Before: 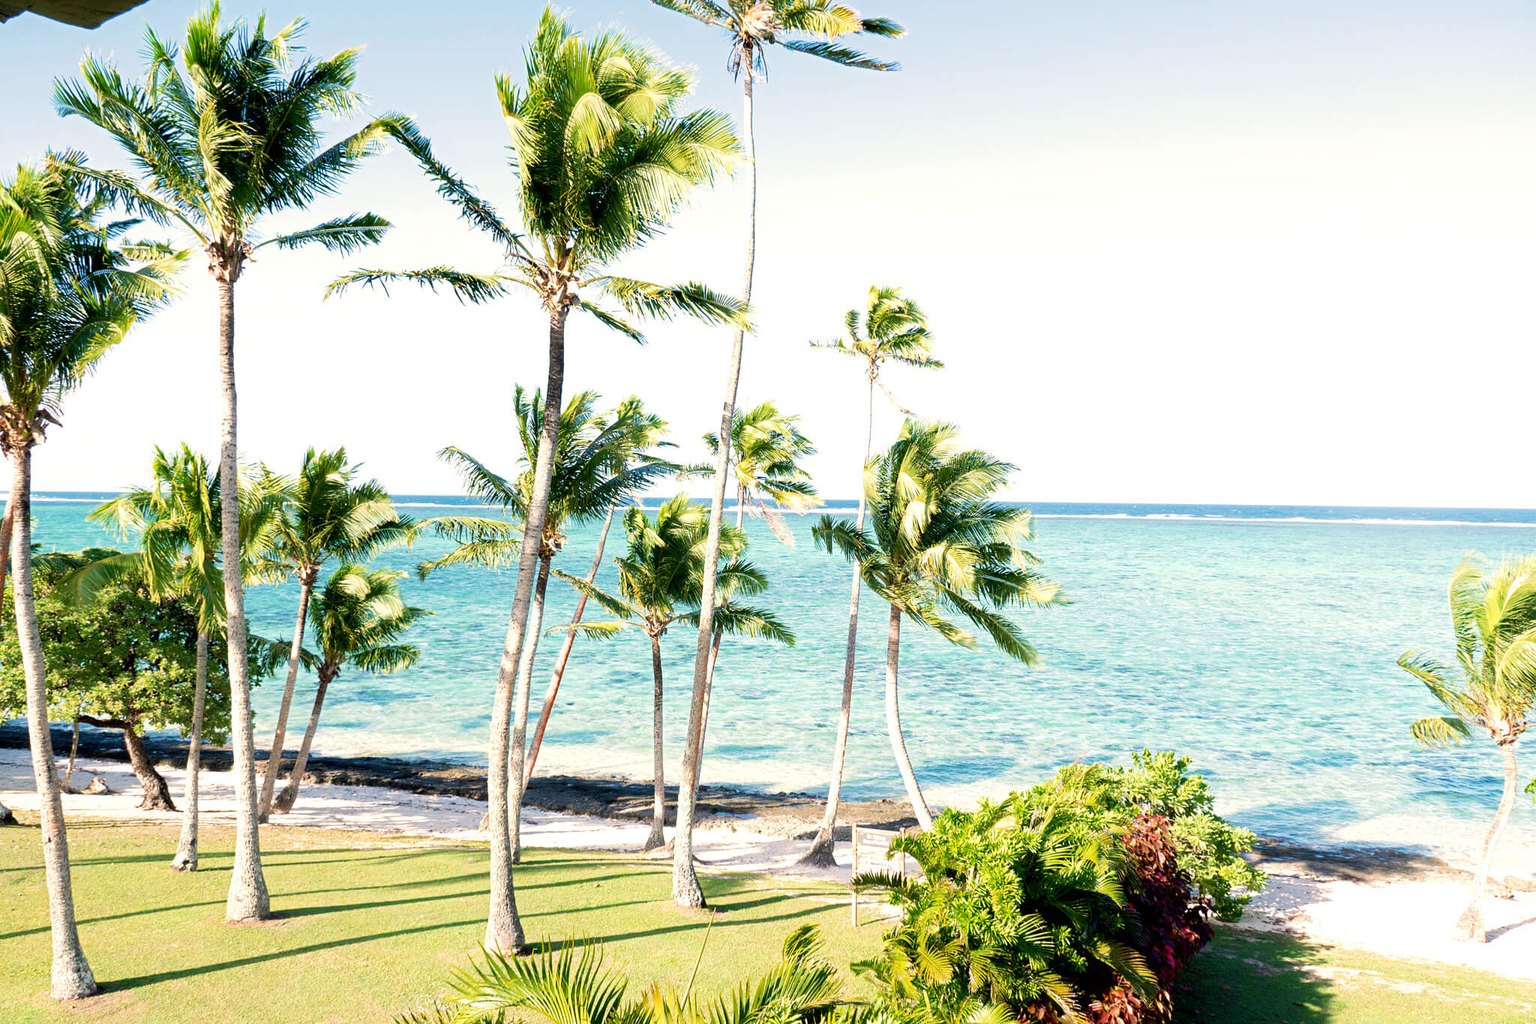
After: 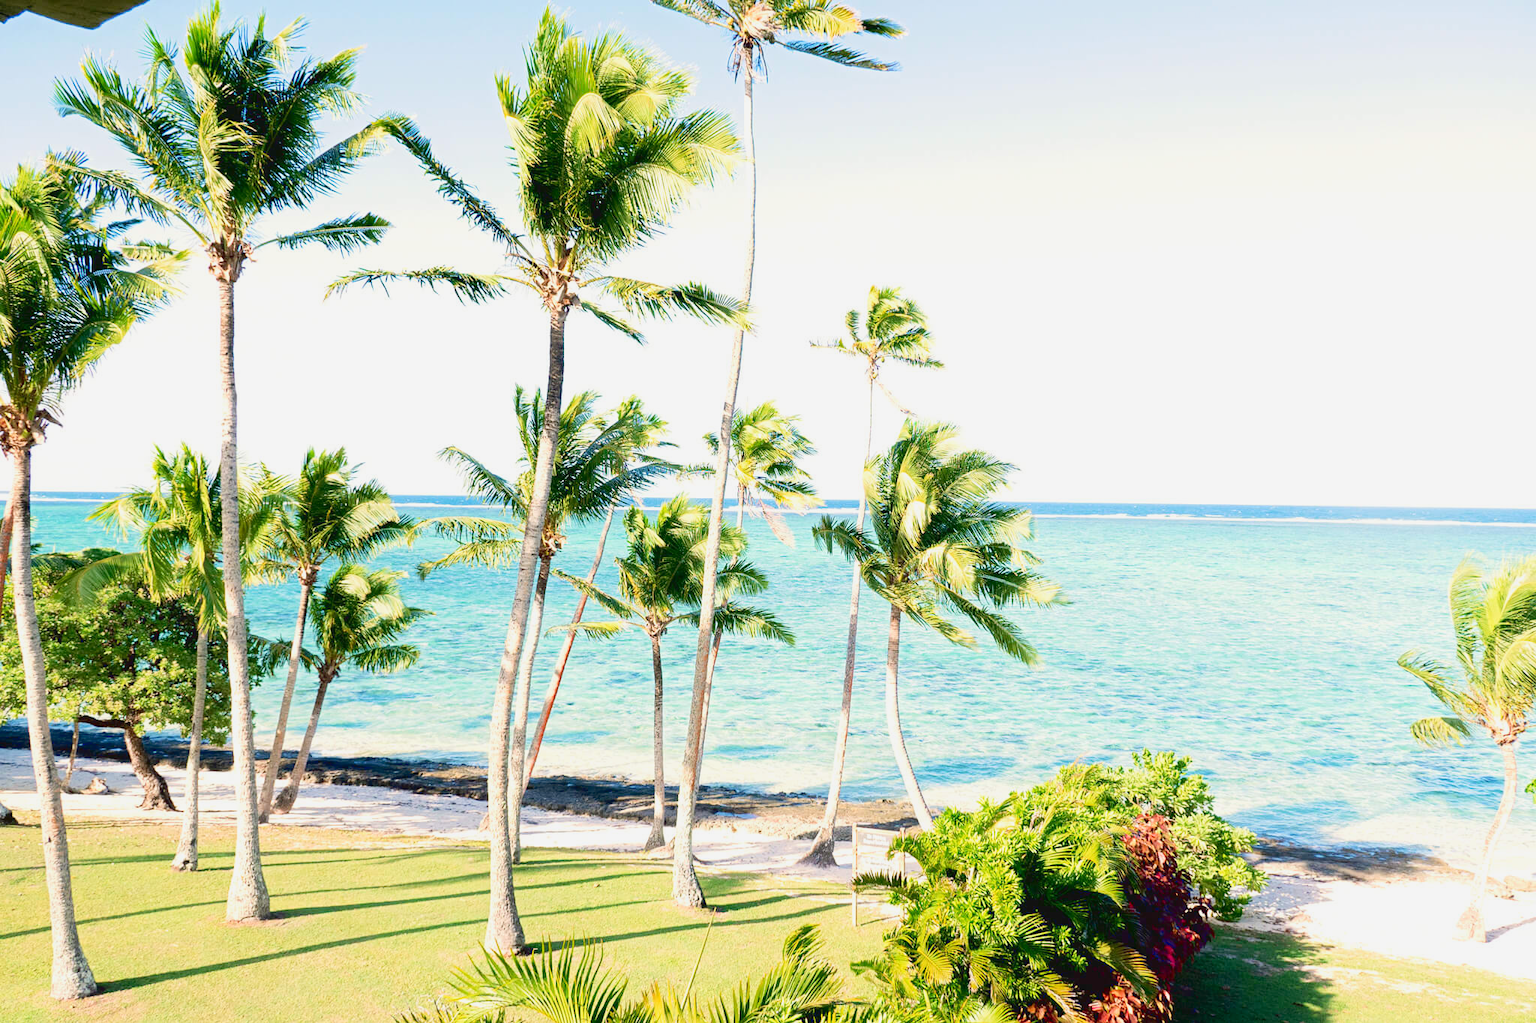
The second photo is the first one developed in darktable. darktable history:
tone curve: curves: ch0 [(0, 0.047) (0.199, 0.263) (0.47, 0.555) (0.805, 0.839) (1, 0.962)], color space Lab, linked channels, preserve colors none
rotate and perspective: automatic cropping original format, crop left 0, crop top 0
